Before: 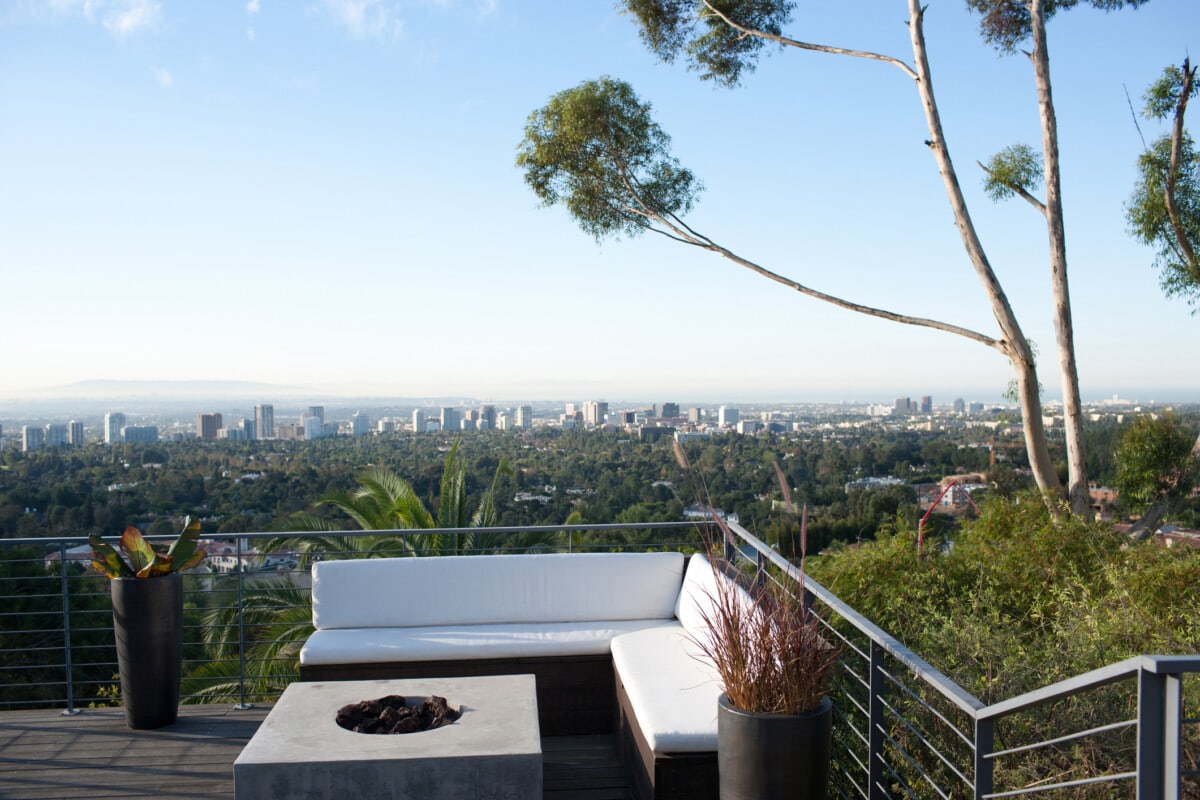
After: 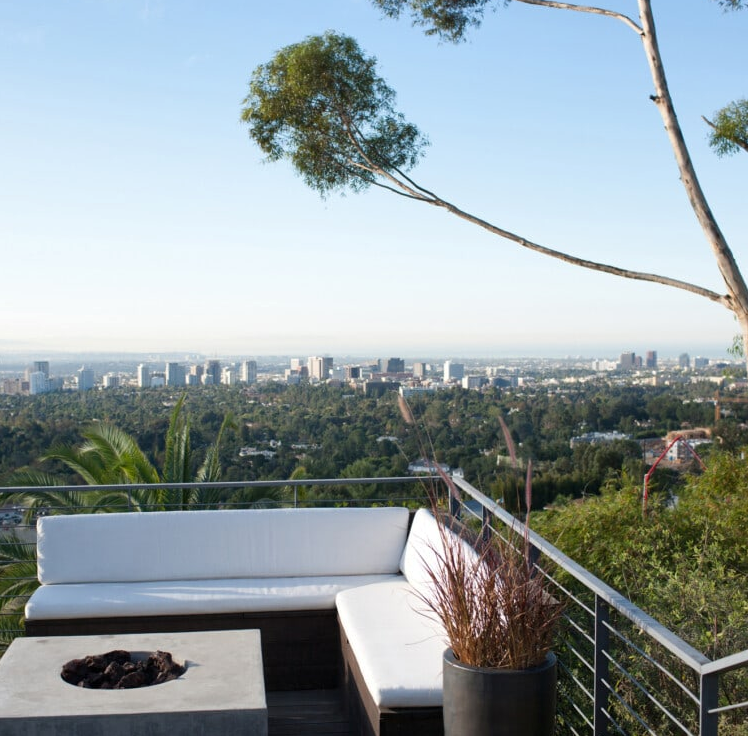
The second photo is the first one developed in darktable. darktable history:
shadows and highlights: shadows 37.27, highlights -28.18, soften with gaussian
crop and rotate: left 22.918%, top 5.629%, right 14.711%, bottom 2.247%
